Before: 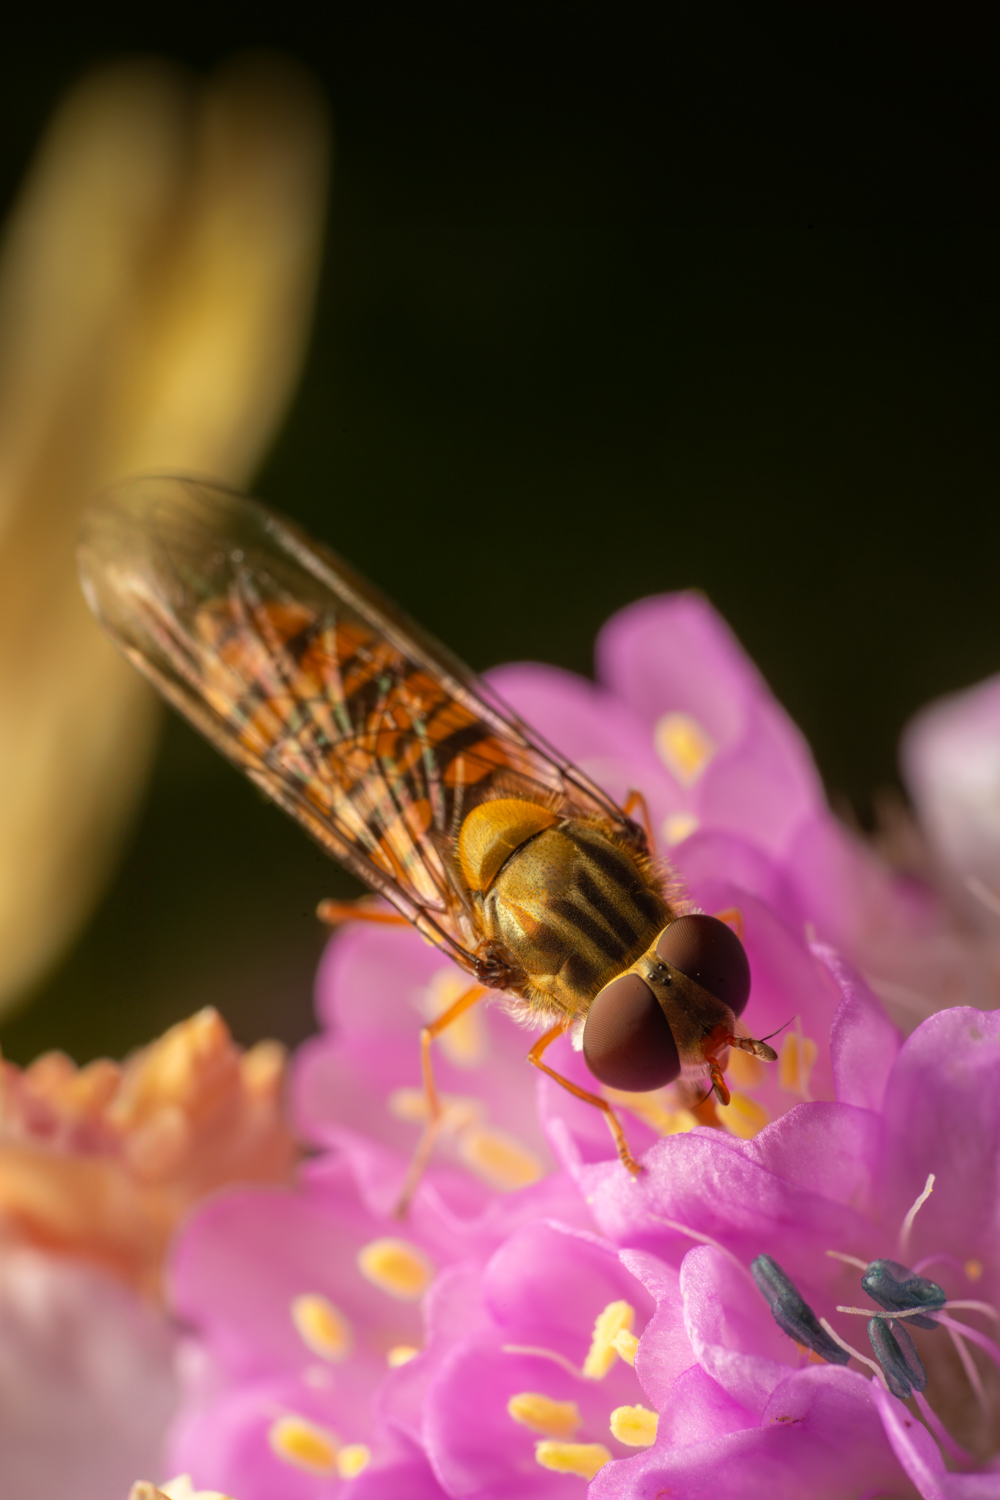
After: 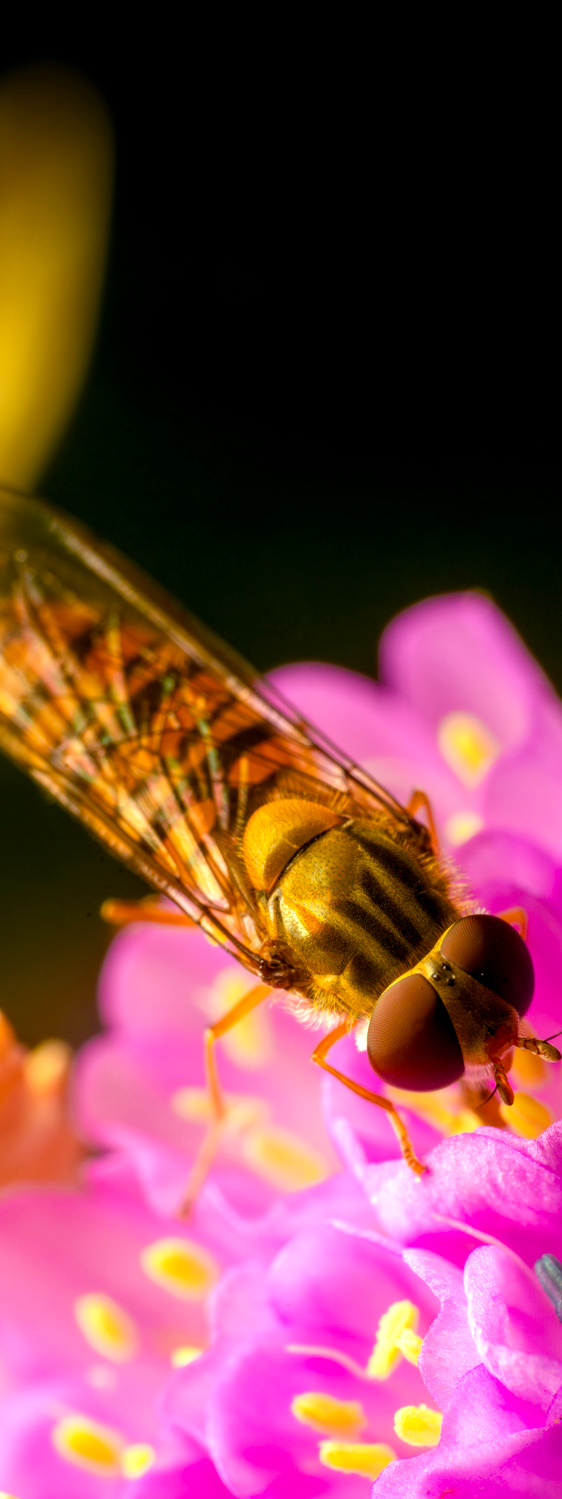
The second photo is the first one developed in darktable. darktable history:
crop: left 21.606%, right 22.149%, bottom 0.004%
color balance rgb: global offset › luminance -0.507%, linear chroma grading › global chroma 20.642%, perceptual saturation grading › global saturation 20%, perceptual saturation grading › highlights -24.841%, perceptual saturation grading › shadows 24.214%, global vibrance 20%
tone equalizer: -8 EV -0.412 EV, -7 EV -0.374 EV, -6 EV -0.328 EV, -5 EV -0.199 EV, -3 EV 0.222 EV, -2 EV 0.35 EV, -1 EV 0.379 EV, +0 EV 0.43 EV, smoothing diameter 24.97%, edges refinement/feathering 8.49, preserve details guided filter
